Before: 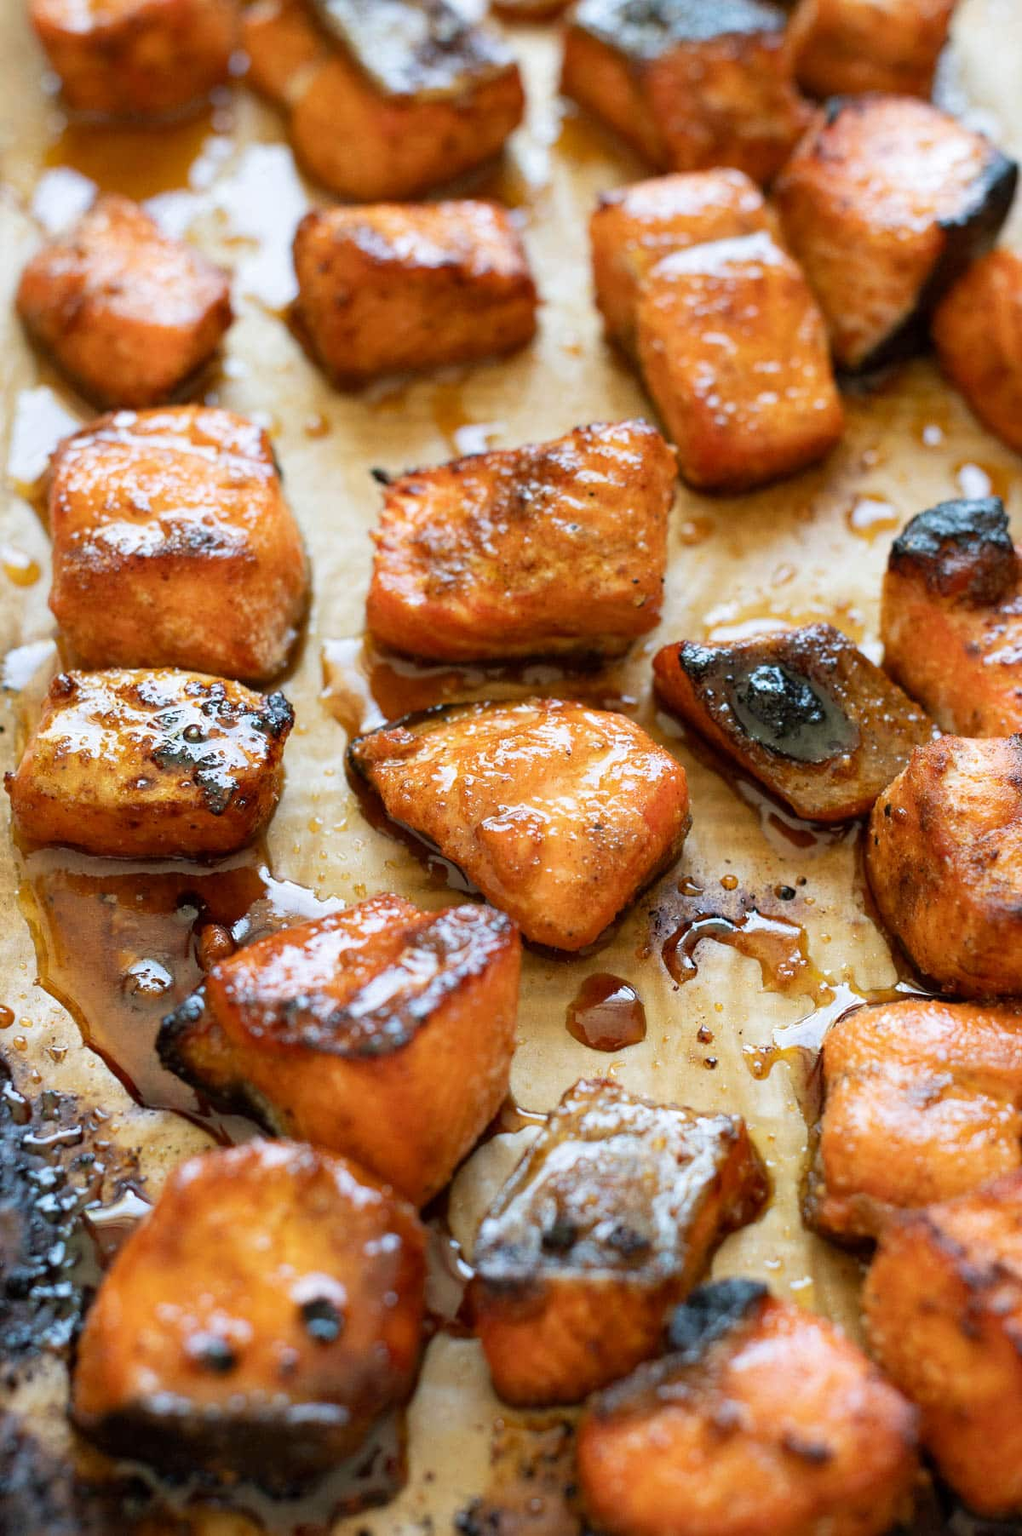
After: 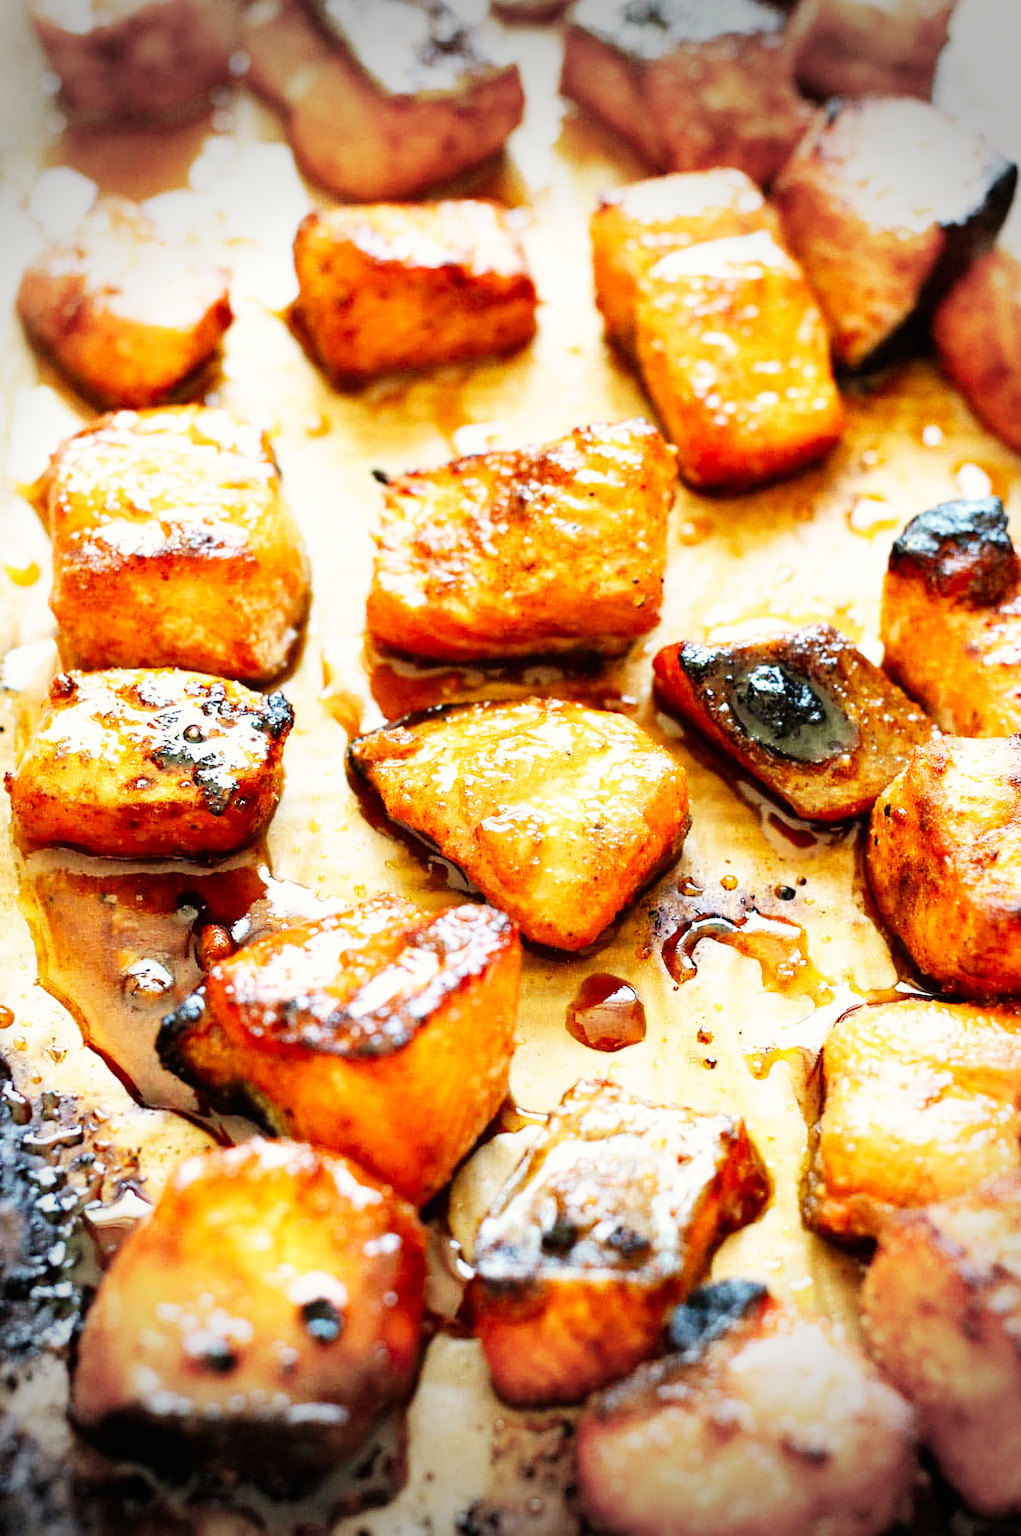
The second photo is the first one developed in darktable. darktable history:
vignetting: fall-off start 68.96%, fall-off radius 30.7%, brightness -0.515, saturation -0.51, width/height ratio 0.991, shape 0.853, unbound false
base curve: curves: ch0 [(0, 0) (0.007, 0.004) (0.027, 0.03) (0.046, 0.07) (0.207, 0.54) (0.442, 0.872) (0.673, 0.972) (1, 1)], exposure shift 0.01, preserve colors none
color correction: highlights b* 2.97
